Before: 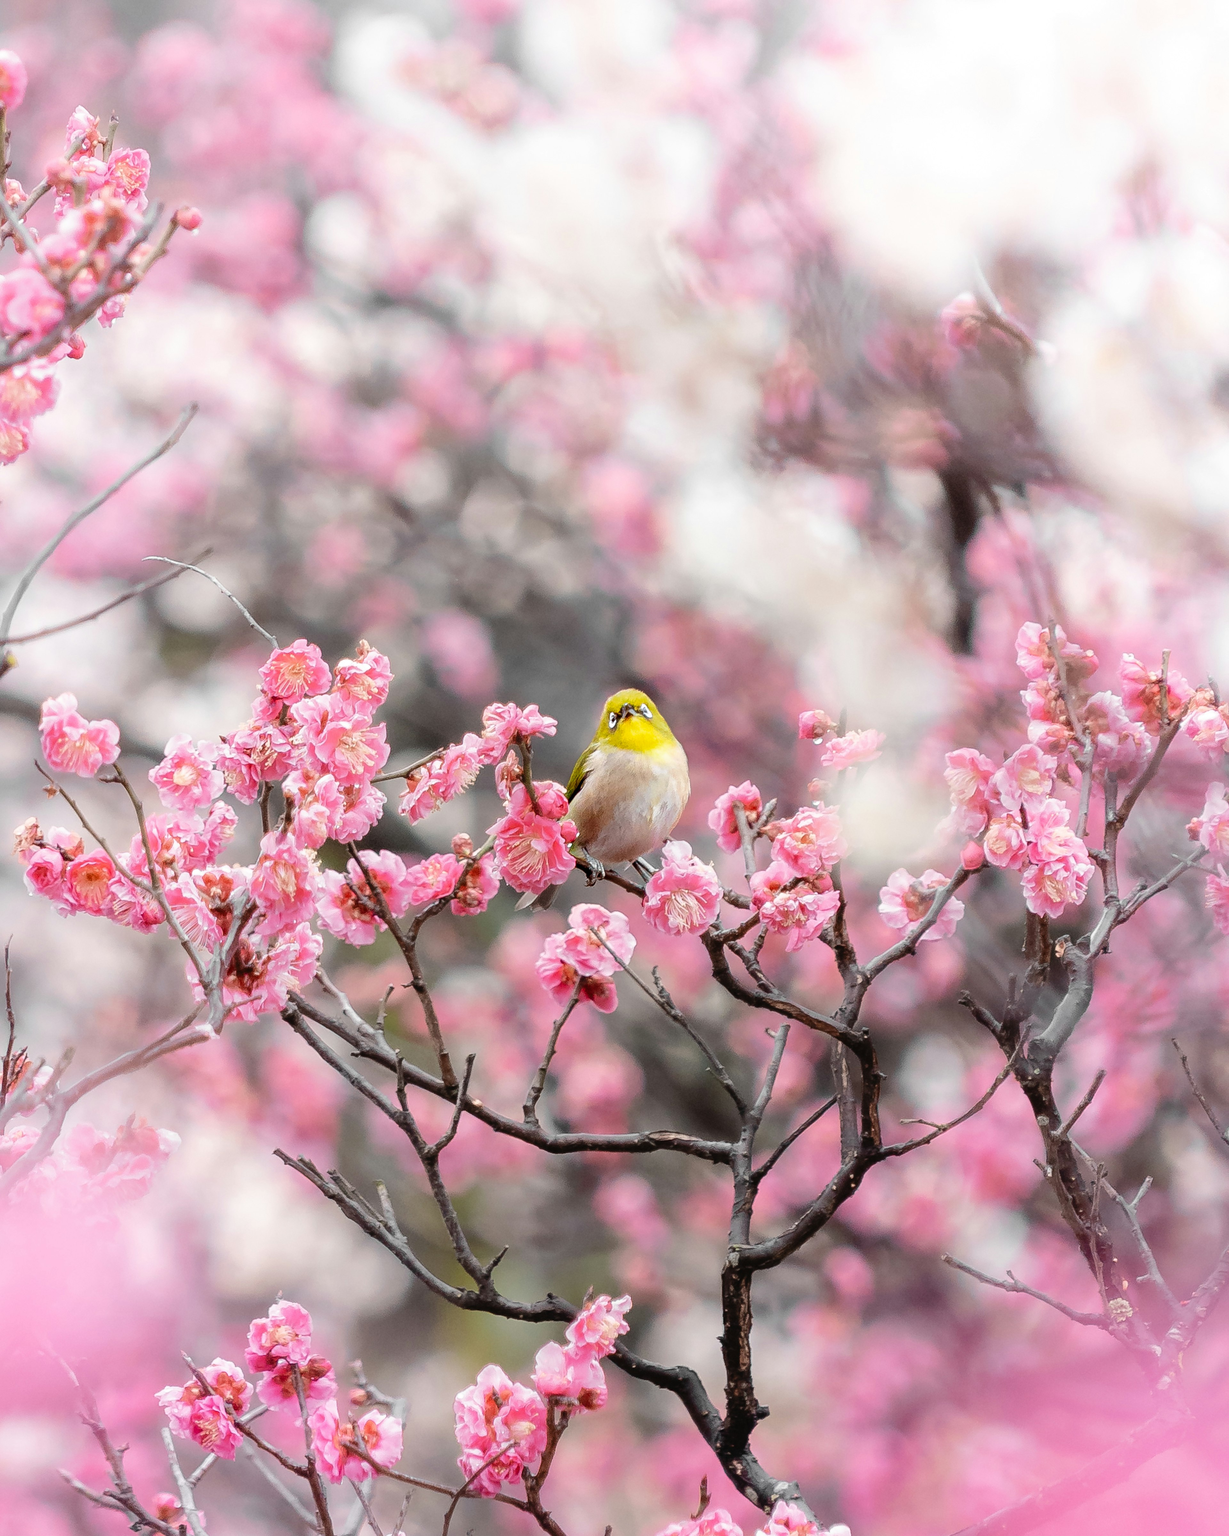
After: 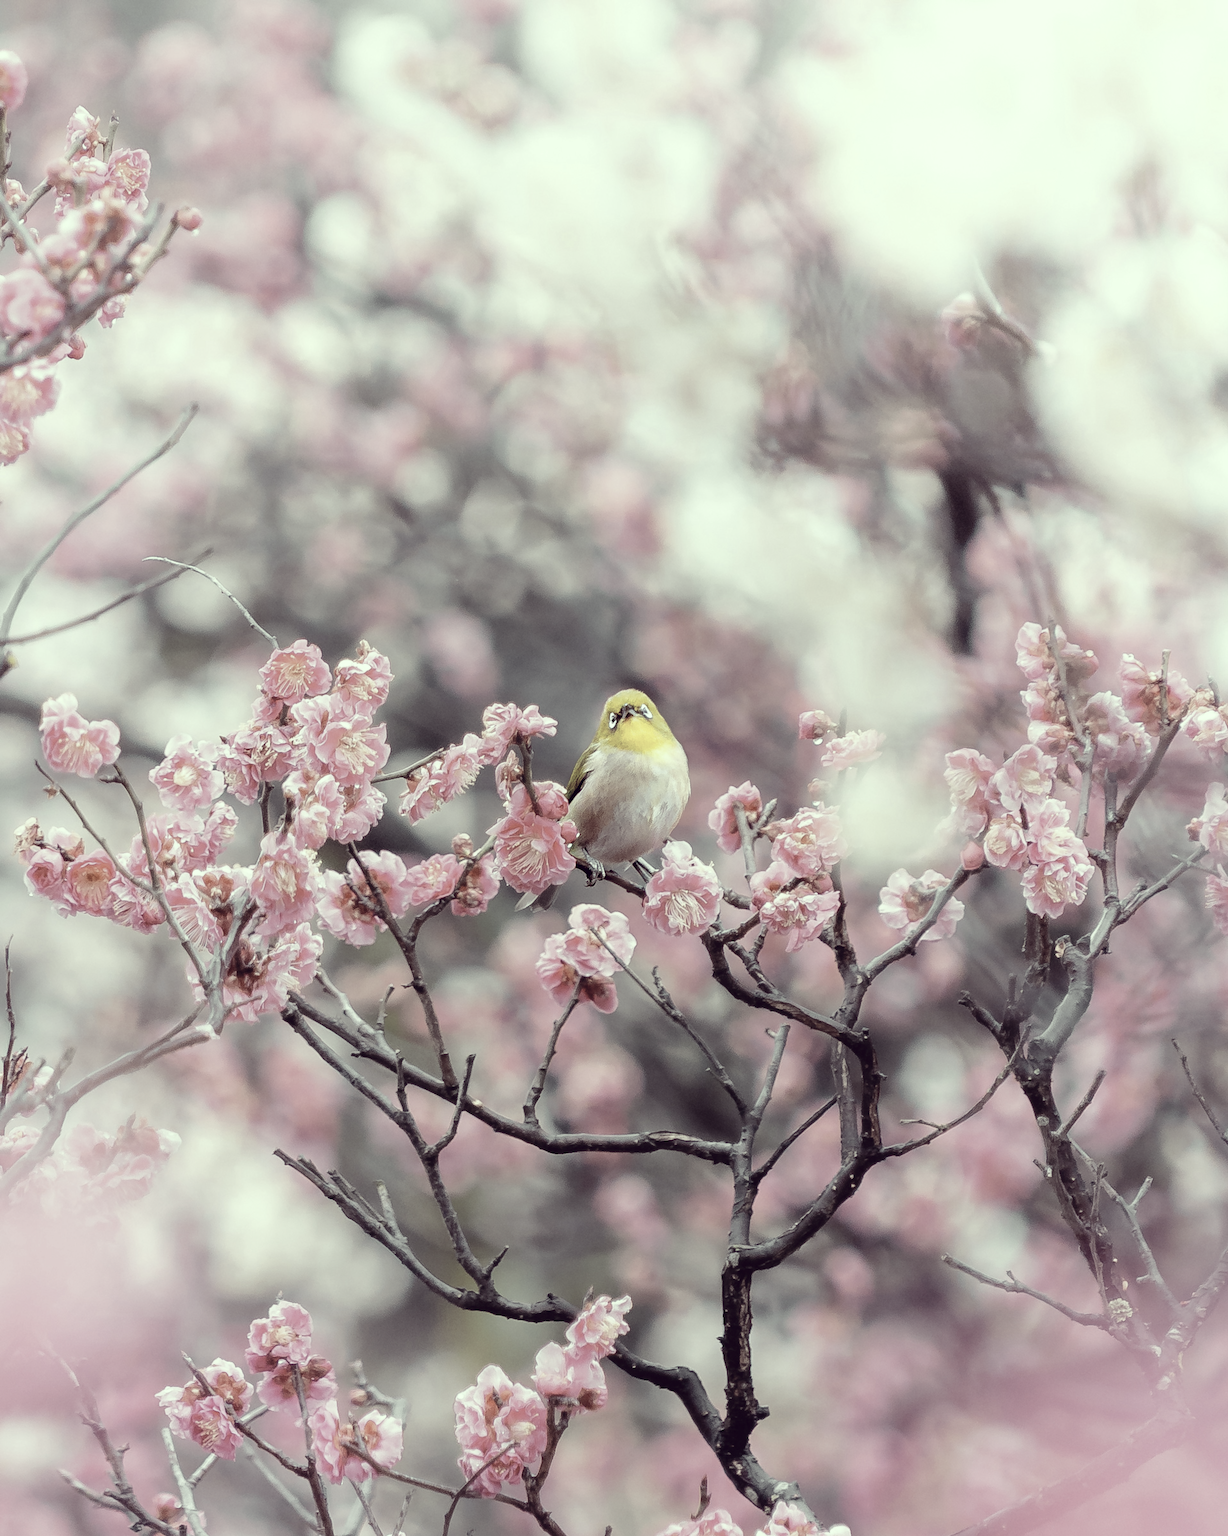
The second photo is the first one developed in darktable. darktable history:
color correction: highlights a* -20.26, highlights b* 20.65, shadows a* 19.36, shadows b* -20.82, saturation 0.397
